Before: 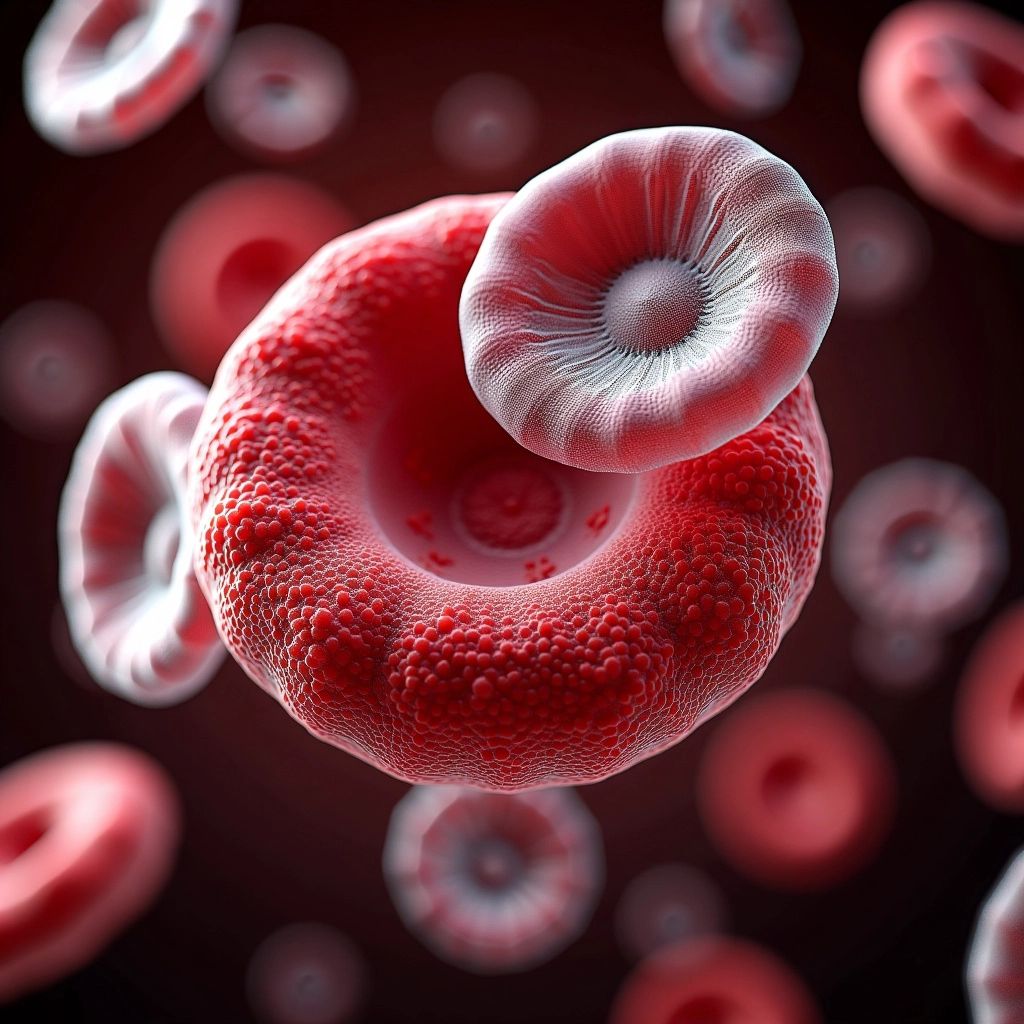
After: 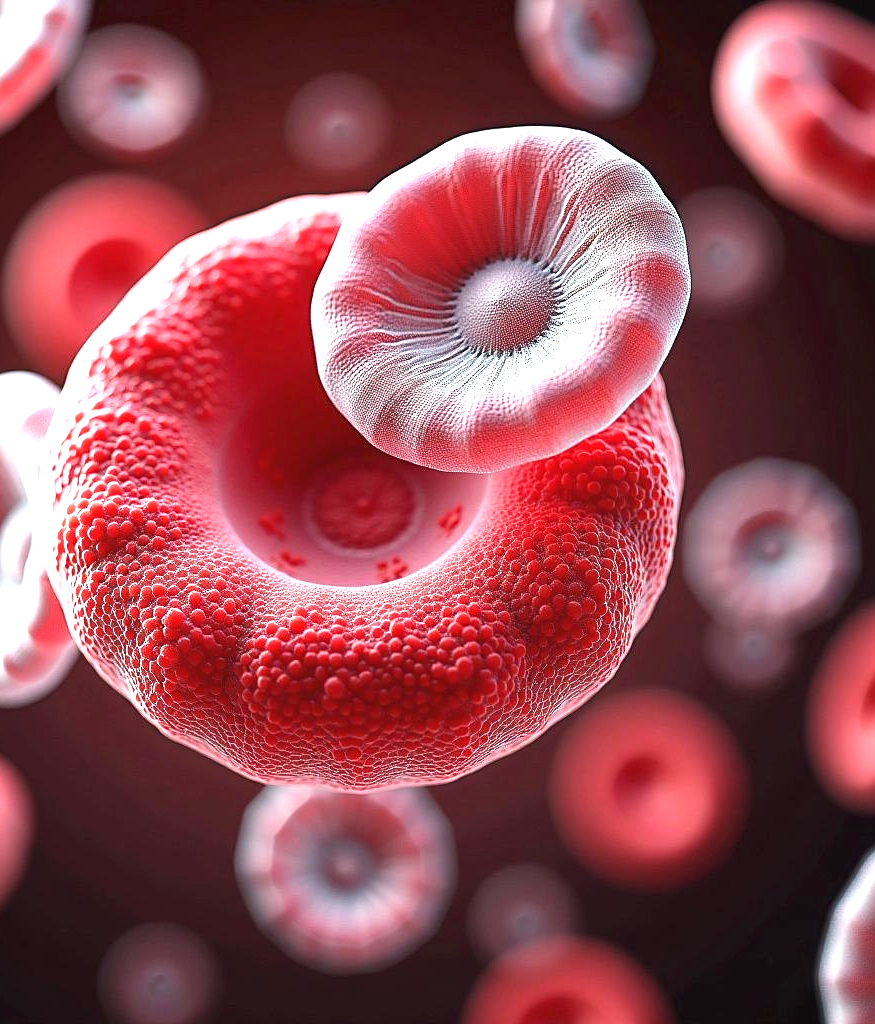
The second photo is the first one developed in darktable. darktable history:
sharpen: amount 0.215
exposure: black level correction -0.002, exposure 1.115 EV, compensate highlight preservation false
crop and rotate: left 14.513%
